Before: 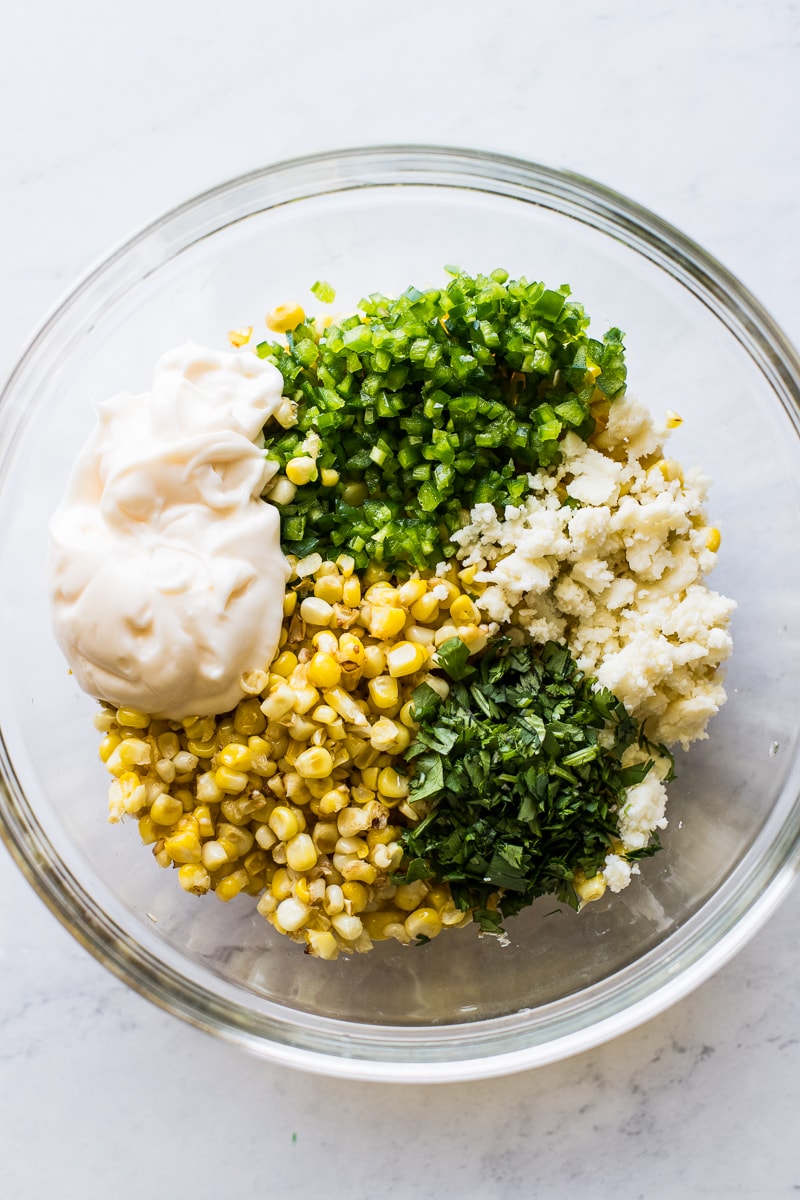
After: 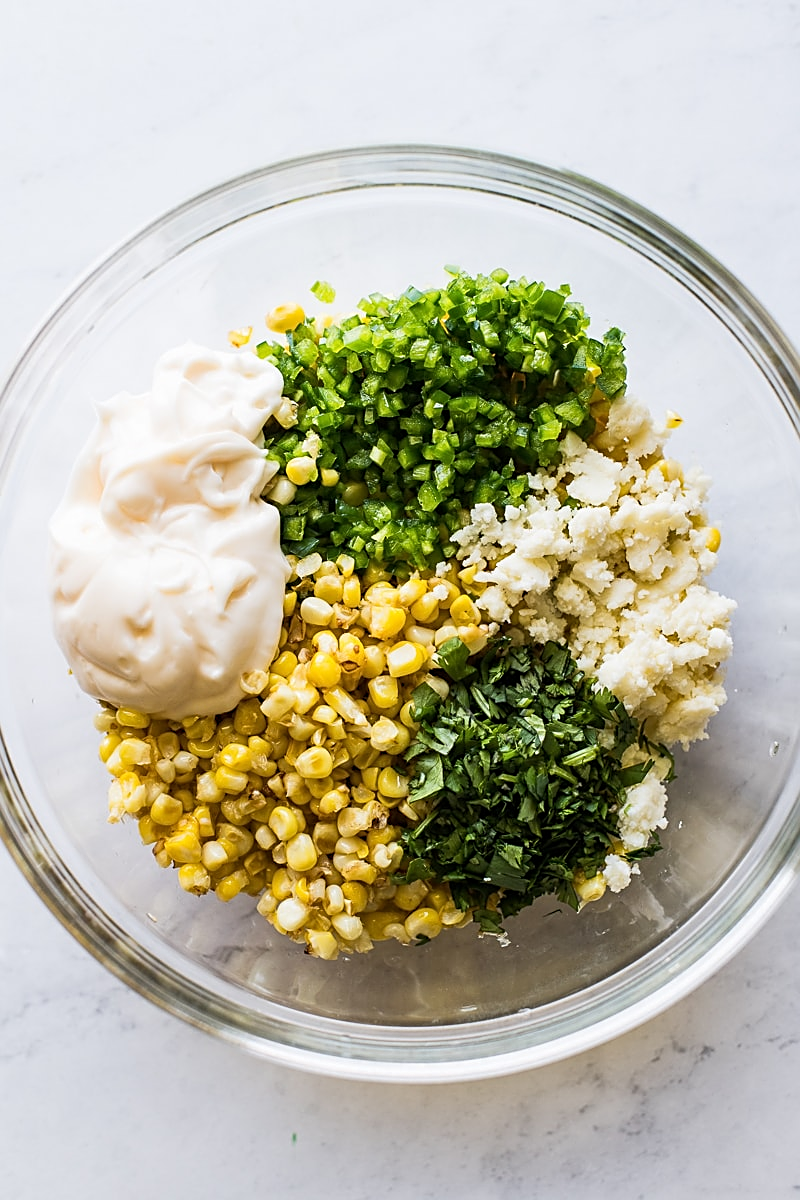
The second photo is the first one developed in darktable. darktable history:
levels: gray 59.34%
sharpen: on, module defaults
